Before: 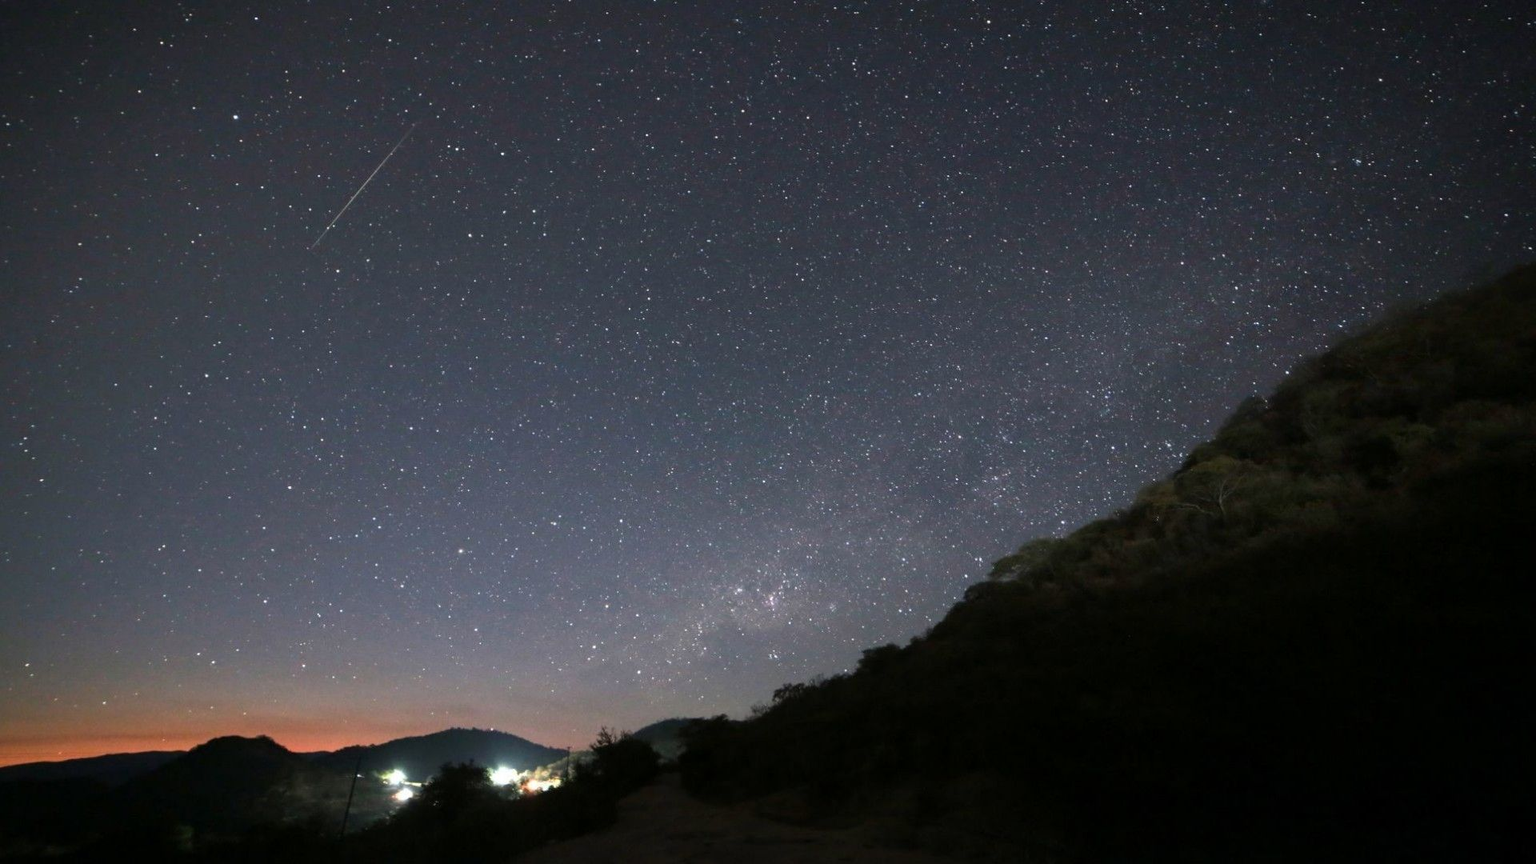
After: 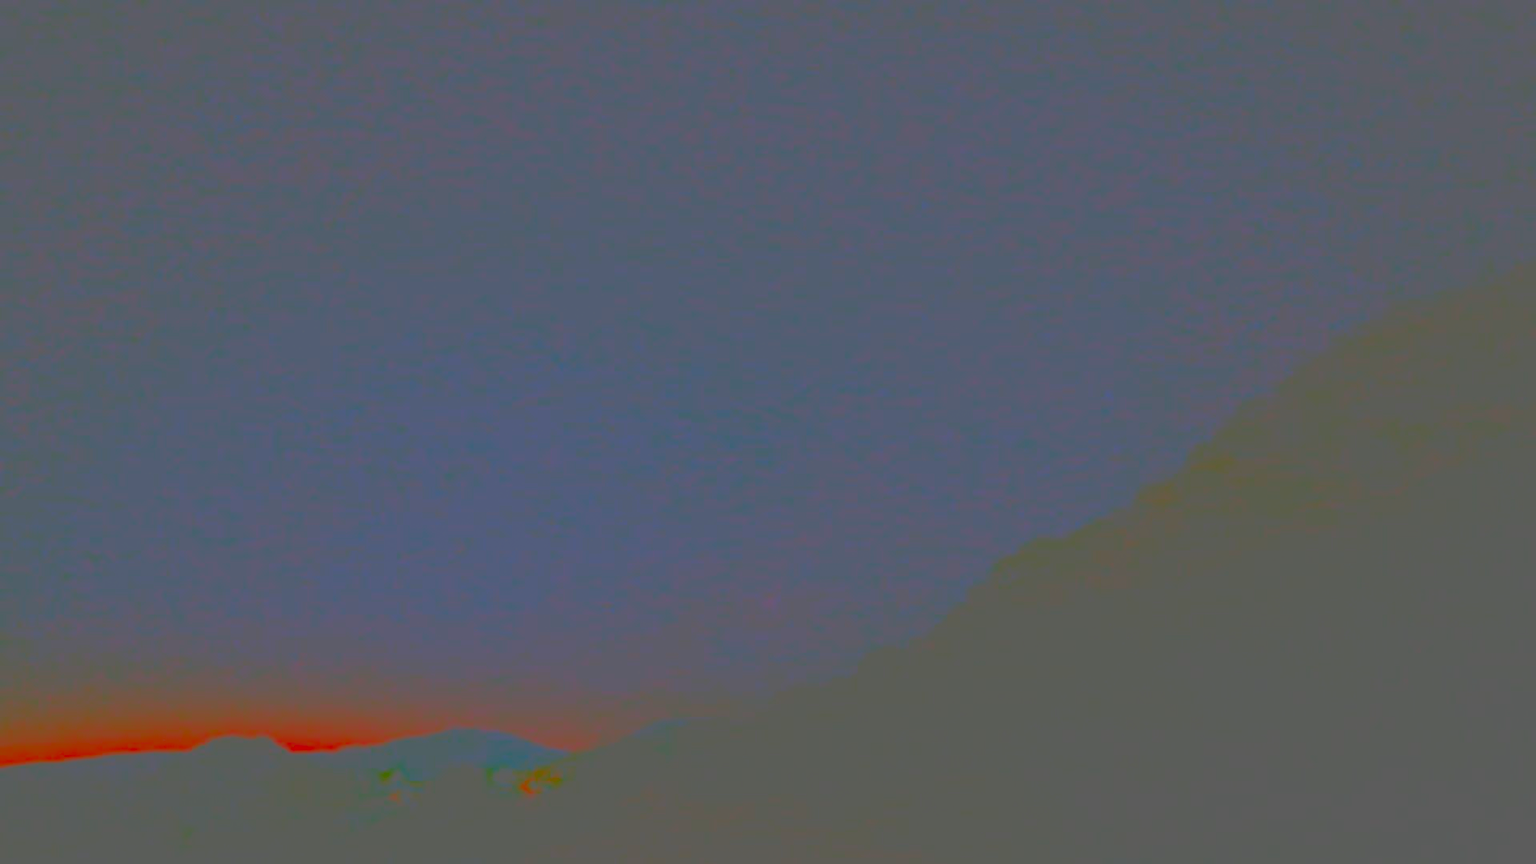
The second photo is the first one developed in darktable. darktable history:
exposure: black level correction -0.005, exposure 0.054 EV, compensate highlight preservation false
contrast brightness saturation: contrast -0.99, brightness -0.17, saturation 0.75
